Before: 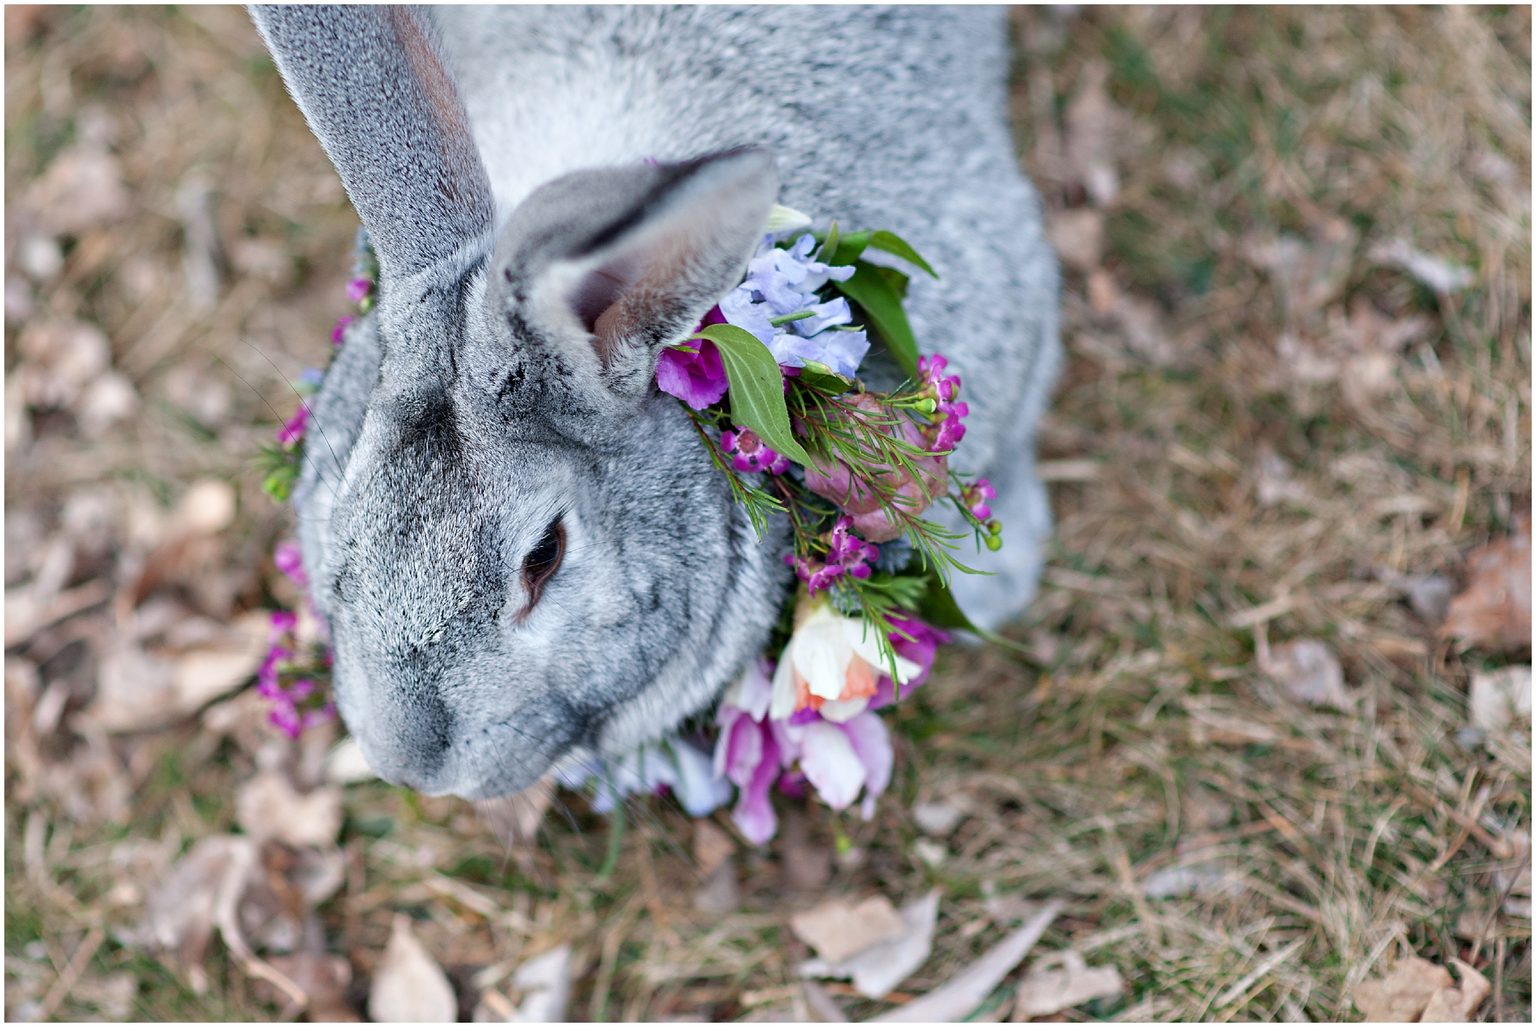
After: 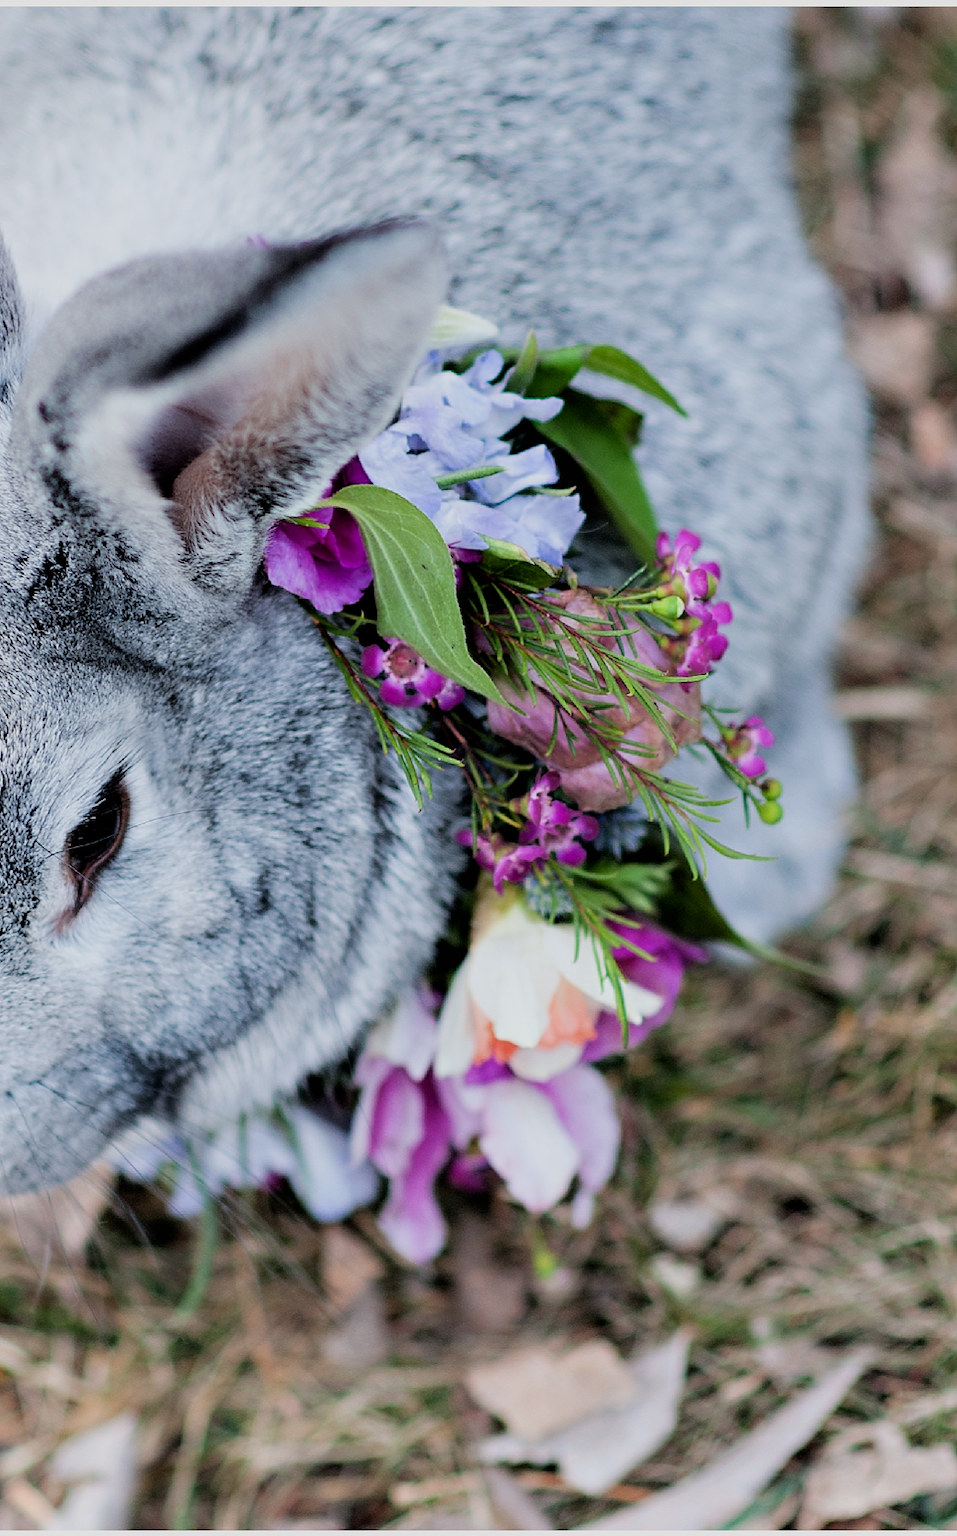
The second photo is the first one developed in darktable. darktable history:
crop: left 31.229%, right 27.105%
filmic rgb: black relative exposure -5 EV, hardness 2.88, contrast 1.2
